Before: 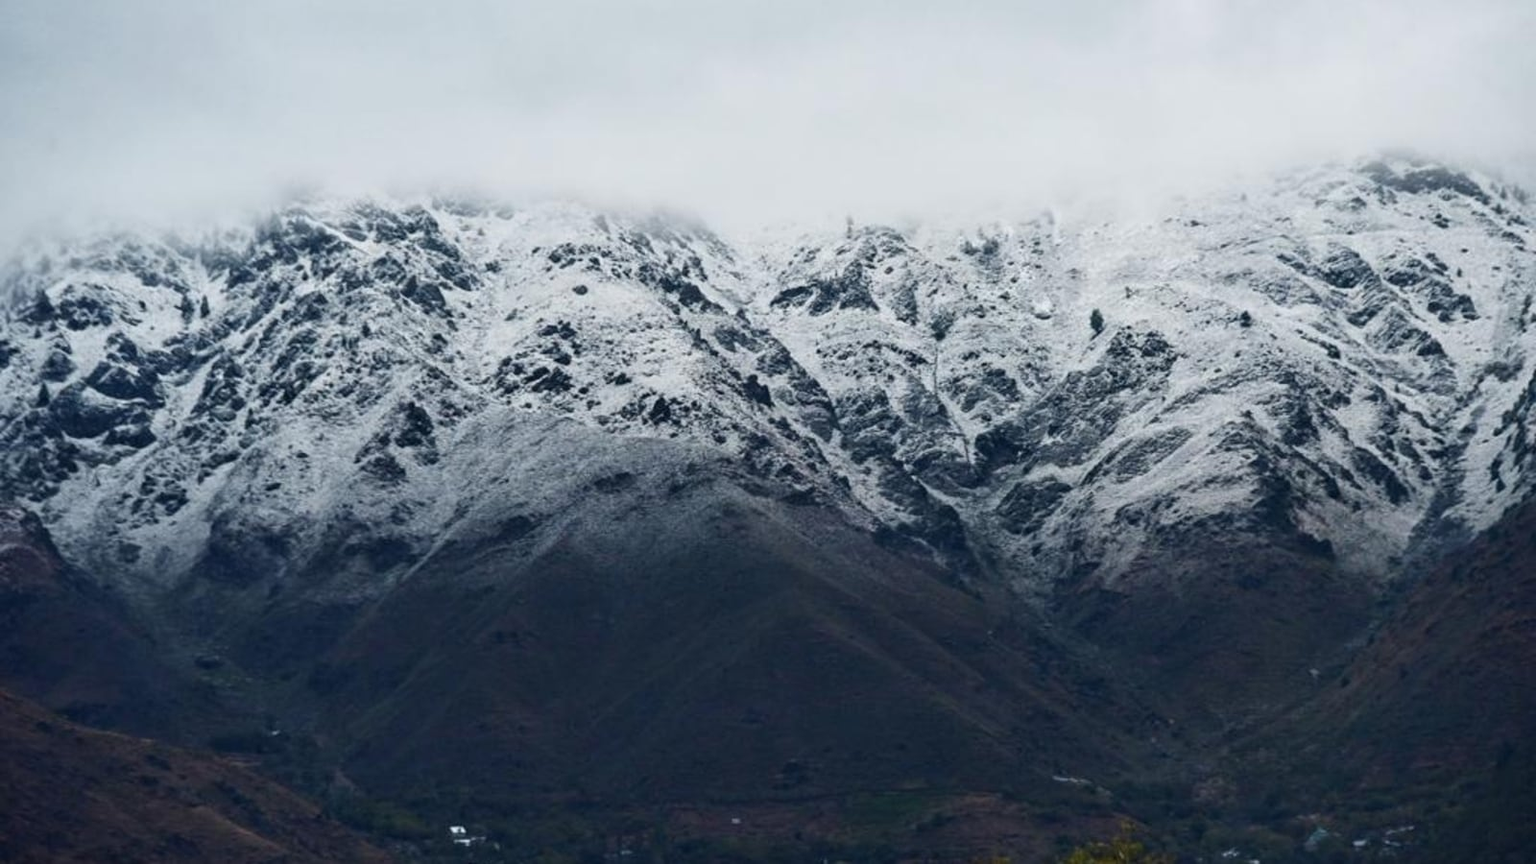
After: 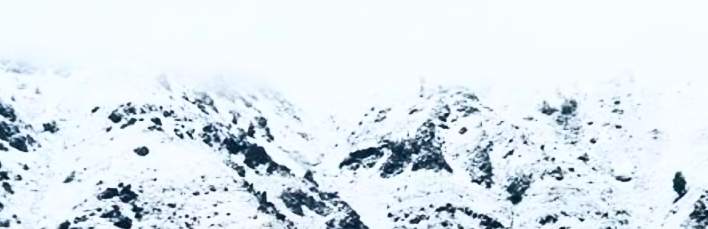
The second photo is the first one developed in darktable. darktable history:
velvia: on, module defaults
crop: left 28.971%, top 16.783%, right 26.718%, bottom 57.677%
tone curve: curves: ch0 [(0, 0) (0.003, 0.003) (0.011, 0.011) (0.025, 0.025) (0.044, 0.045) (0.069, 0.07) (0.1, 0.1) (0.136, 0.137) (0.177, 0.179) (0.224, 0.226) (0.277, 0.279) (0.335, 0.338) (0.399, 0.402) (0.468, 0.472) (0.543, 0.547) (0.623, 0.628) (0.709, 0.715) (0.801, 0.807) (0.898, 0.902) (1, 1)], preserve colors none
contrast brightness saturation: contrast 0.636, brightness 0.35, saturation 0.14
